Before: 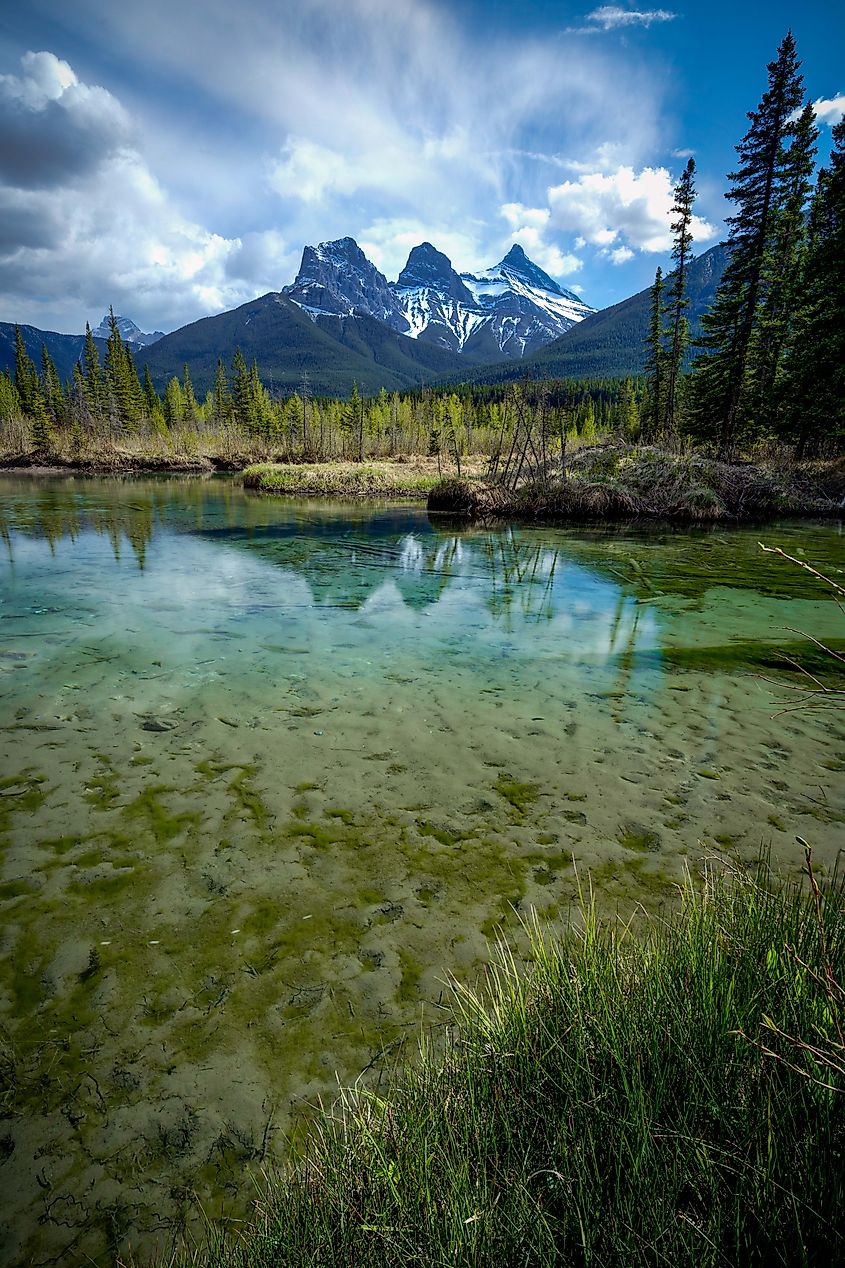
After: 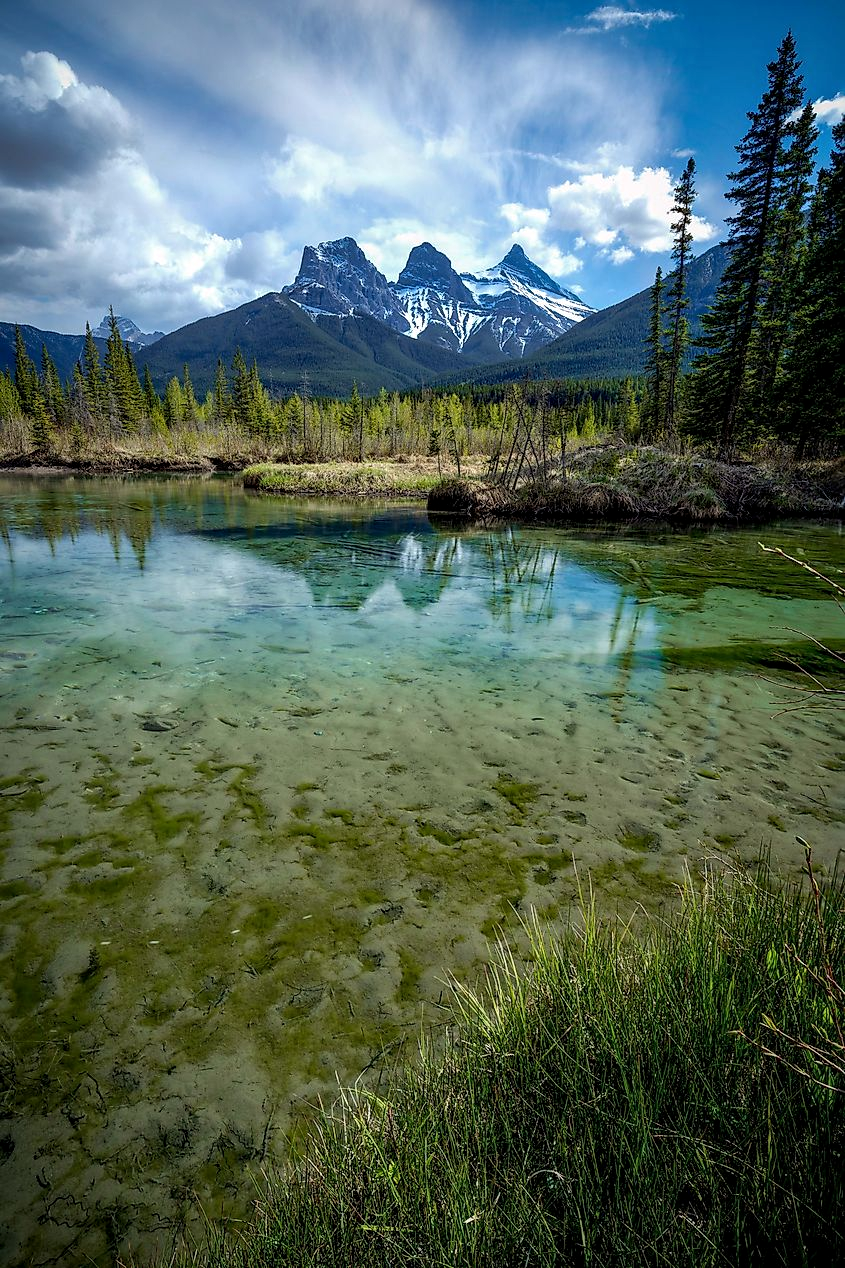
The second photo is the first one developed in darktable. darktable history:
local contrast: highlights 103%, shadows 100%, detail 120%, midtone range 0.2
